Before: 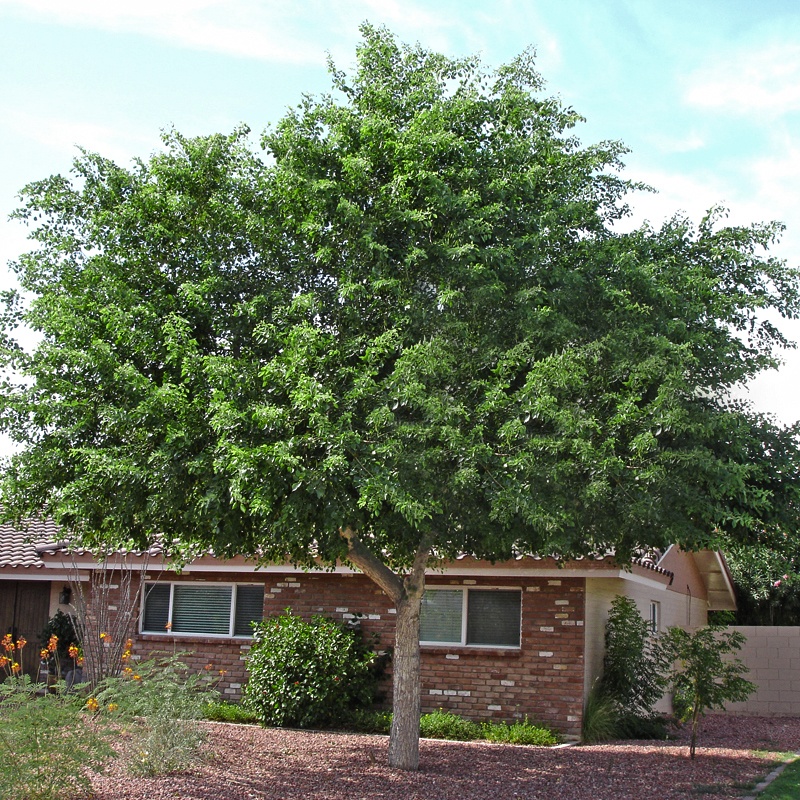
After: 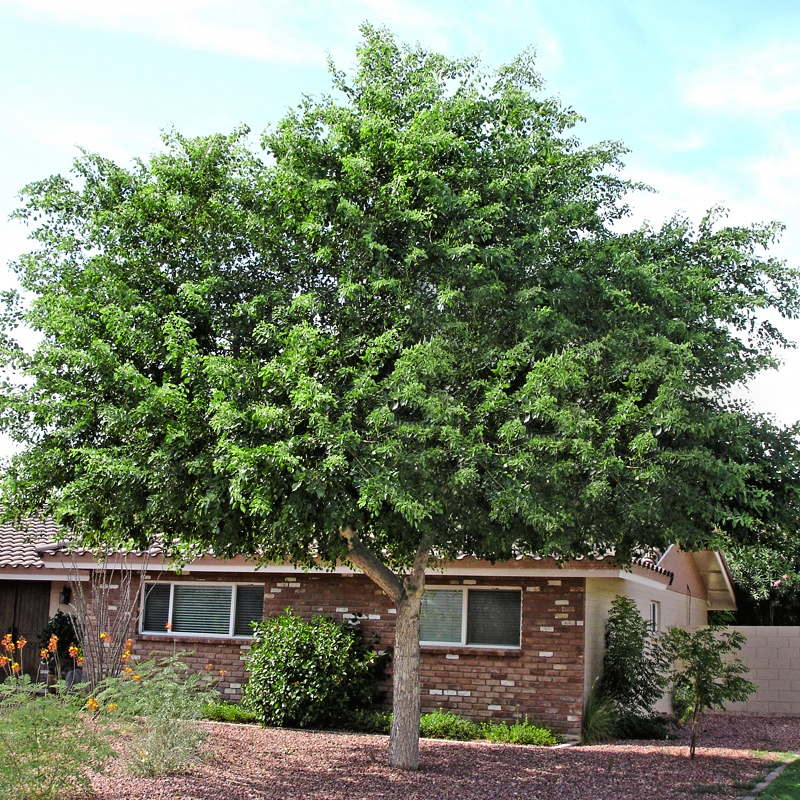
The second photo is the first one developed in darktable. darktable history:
tone curve: curves: ch0 [(0, 0.013) (0.054, 0.018) (0.205, 0.197) (0.289, 0.309) (0.382, 0.437) (0.475, 0.552) (0.666, 0.743) (0.791, 0.85) (1, 0.998)]; ch1 [(0, 0) (0.394, 0.338) (0.449, 0.404) (0.499, 0.498) (0.526, 0.528) (0.543, 0.564) (0.589, 0.633) (0.66, 0.687) (0.783, 0.804) (1, 1)]; ch2 [(0, 0) (0.304, 0.31) (0.403, 0.399) (0.441, 0.421) (0.474, 0.466) (0.498, 0.496) (0.524, 0.538) (0.555, 0.584) (0.633, 0.665) (0.7, 0.711) (1, 1)], color space Lab, linked channels, preserve colors none
